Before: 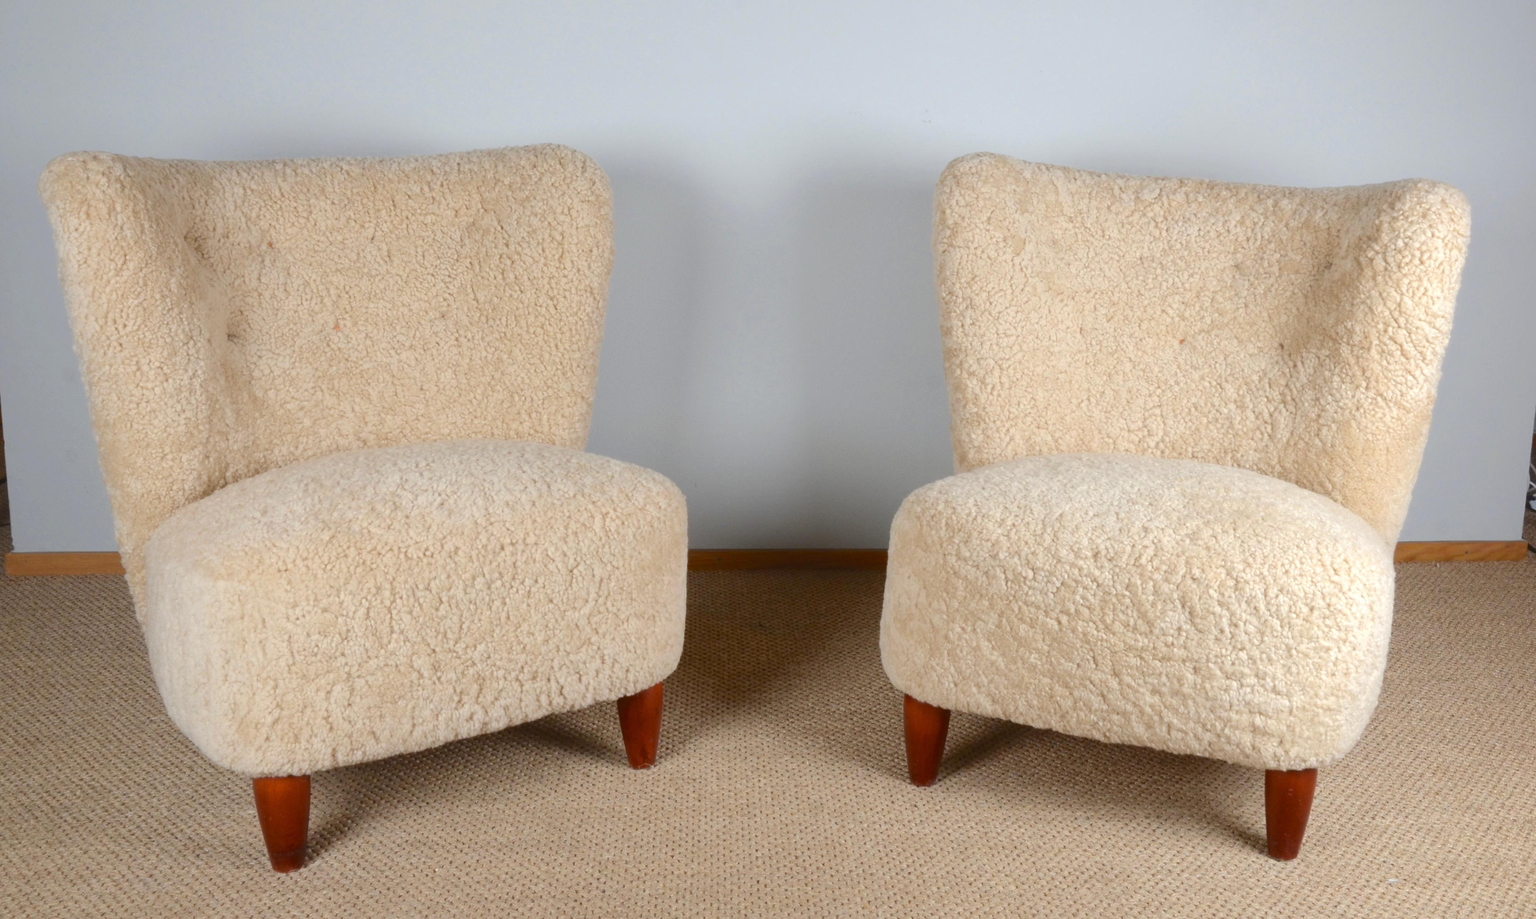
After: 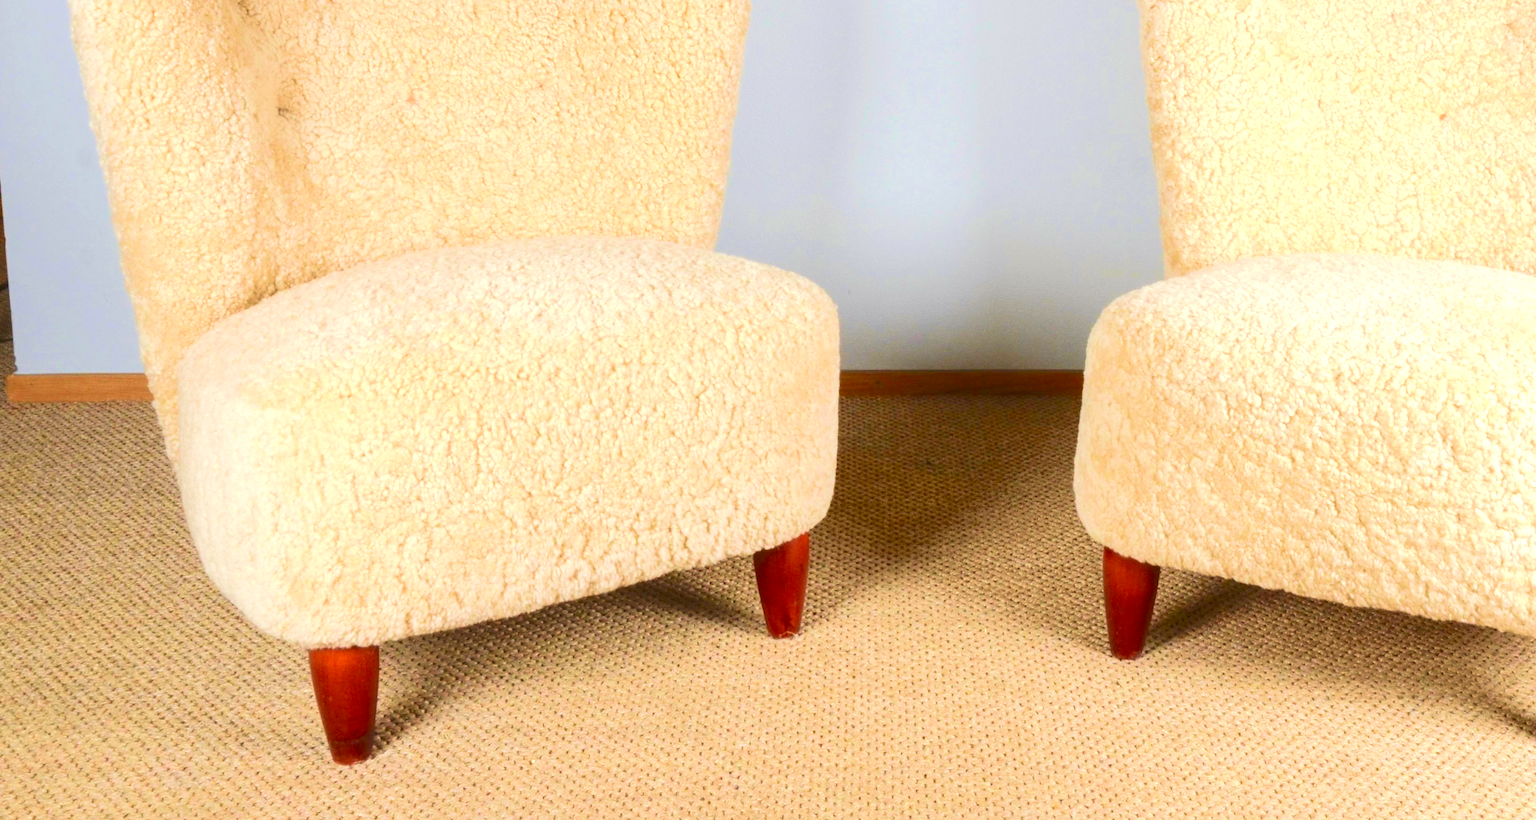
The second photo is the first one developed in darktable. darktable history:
crop: top 26.796%, right 18.051%
velvia: strength 44.82%
contrast brightness saturation: contrast 0.082, saturation 0.2
local contrast: detail 110%
exposure: black level correction 0, exposure 0.694 EV, compensate exposure bias true, compensate highlight preservation false
tone curve: curves: ch0 [(0, 0.013) (0.054, 0.018) (0.205, 0.191) (0.289, 0.292) (0.39, 0.424) (0.493, 0.551) (0.666, 0.743) (0.795, 0.841) (1, 0.998)]; ch1 [(0, 0) (0.385, 0.343) (0.439, 0.415) (0.494, 0.495) (0.501, 0.501) (0.51, 0.509) (0.548, 0.554) (0.586, 0.601) (0.66, 0.687) (0.783, 0.804) (1, 1)]; ch2 [(0, 0) (0.304, 0.31) (0.403, 0.399) (0.441, 0.428) (0.47, 0.469) (0.498, 0.496) (0.524, 0.538) (0.566, 0.579) (0.633, 0.665) (0.7, 0.711) (1, 1)], color space Lab, independent channels, preserve colors none
